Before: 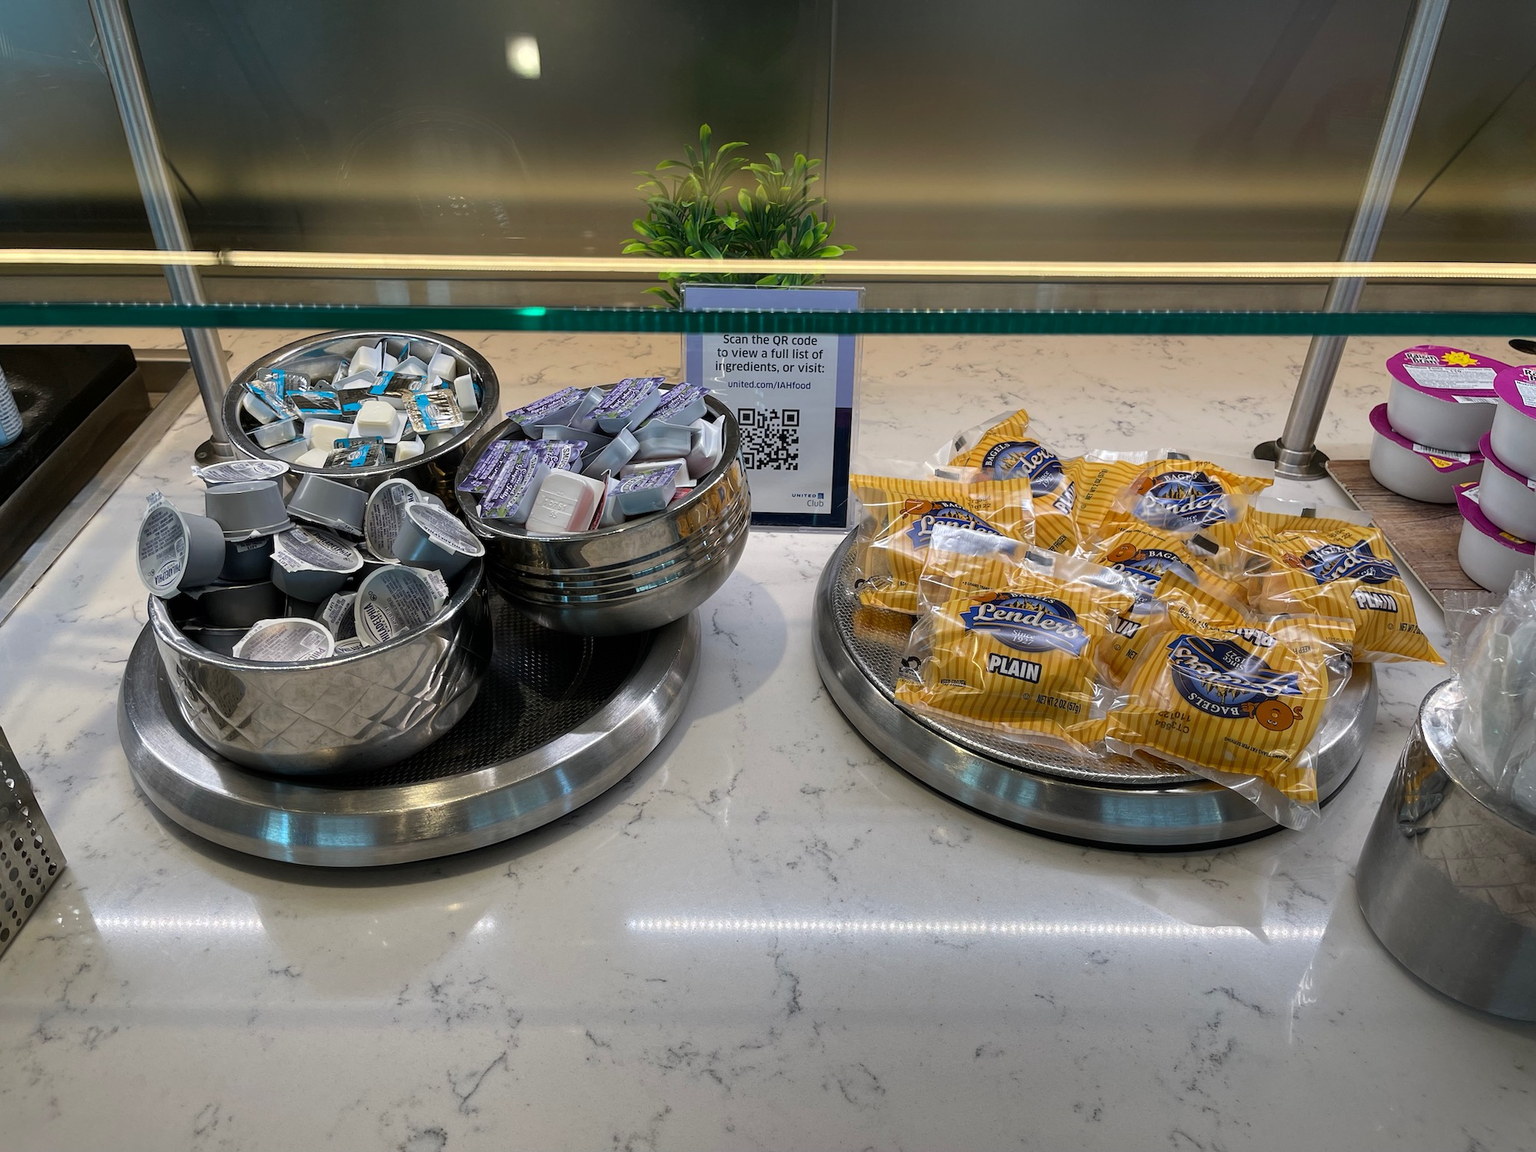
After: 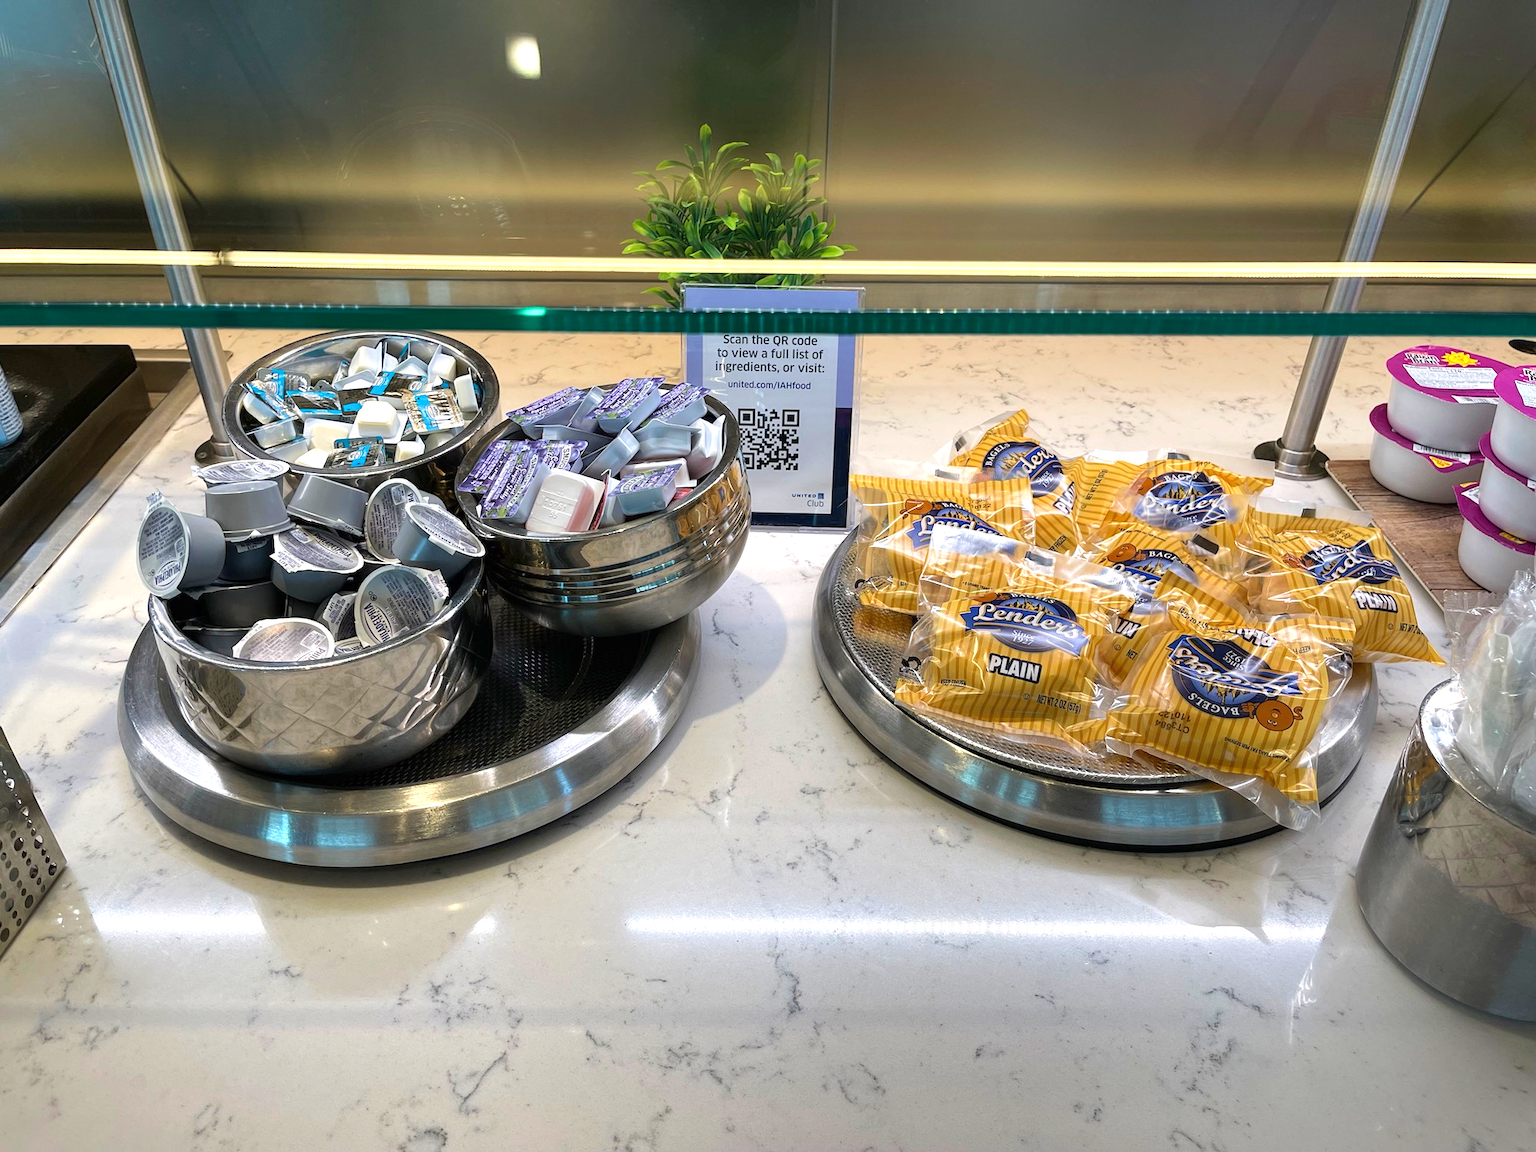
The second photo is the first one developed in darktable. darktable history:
velvia: on, module defaults
exposure: black level correction 0, exposure 0.692 EV, compensate highlight preservation false
